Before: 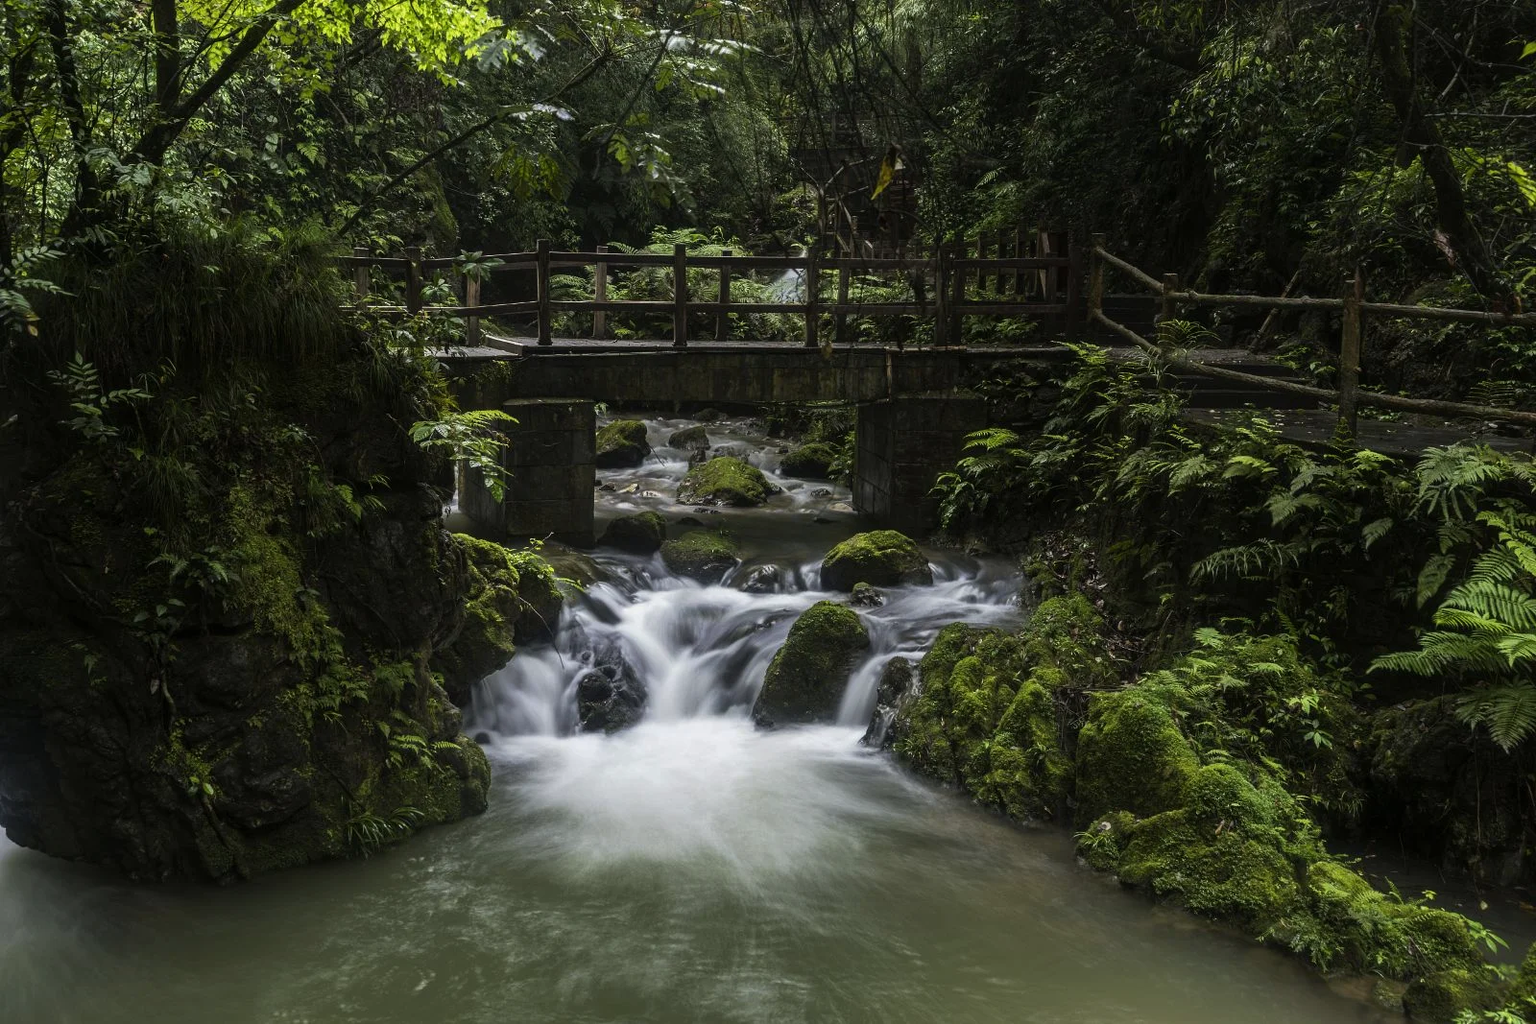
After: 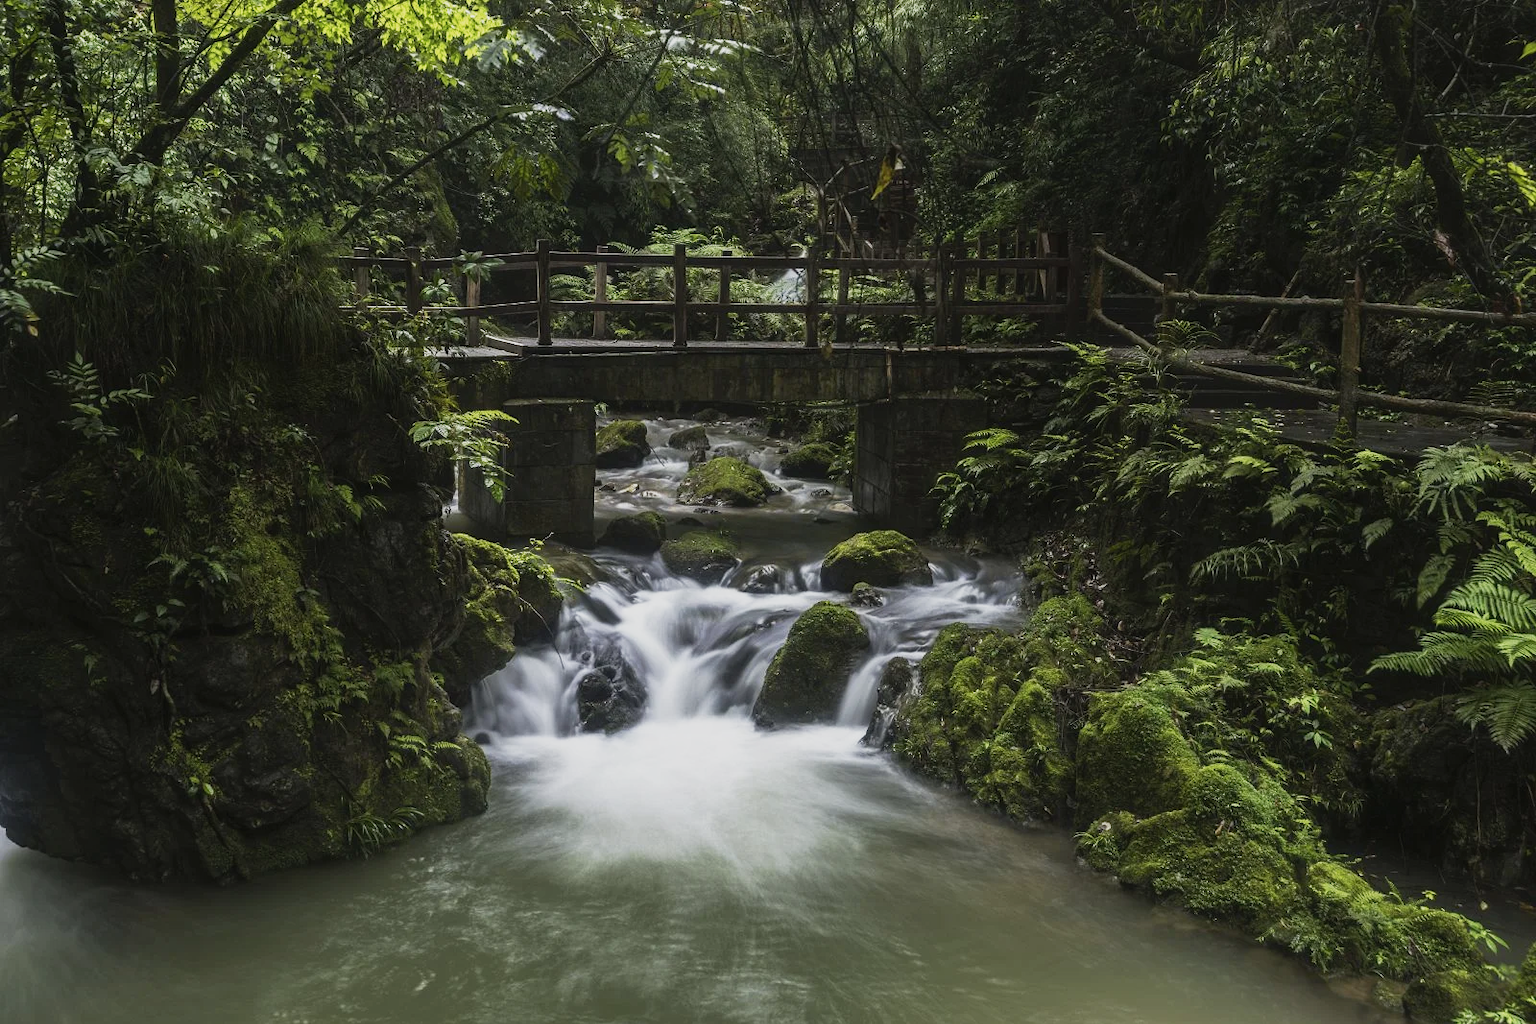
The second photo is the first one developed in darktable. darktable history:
base curve: curves: ch0 [(0, 0) (0.088, 0.125) (0.176, 0.251) (0.354, 0.501) (0.613, 0.749) (1, 0.877)], preserve colors none
contrast brightness saturation: contrast -0.073, brightness -0.034, saturation -0.112
